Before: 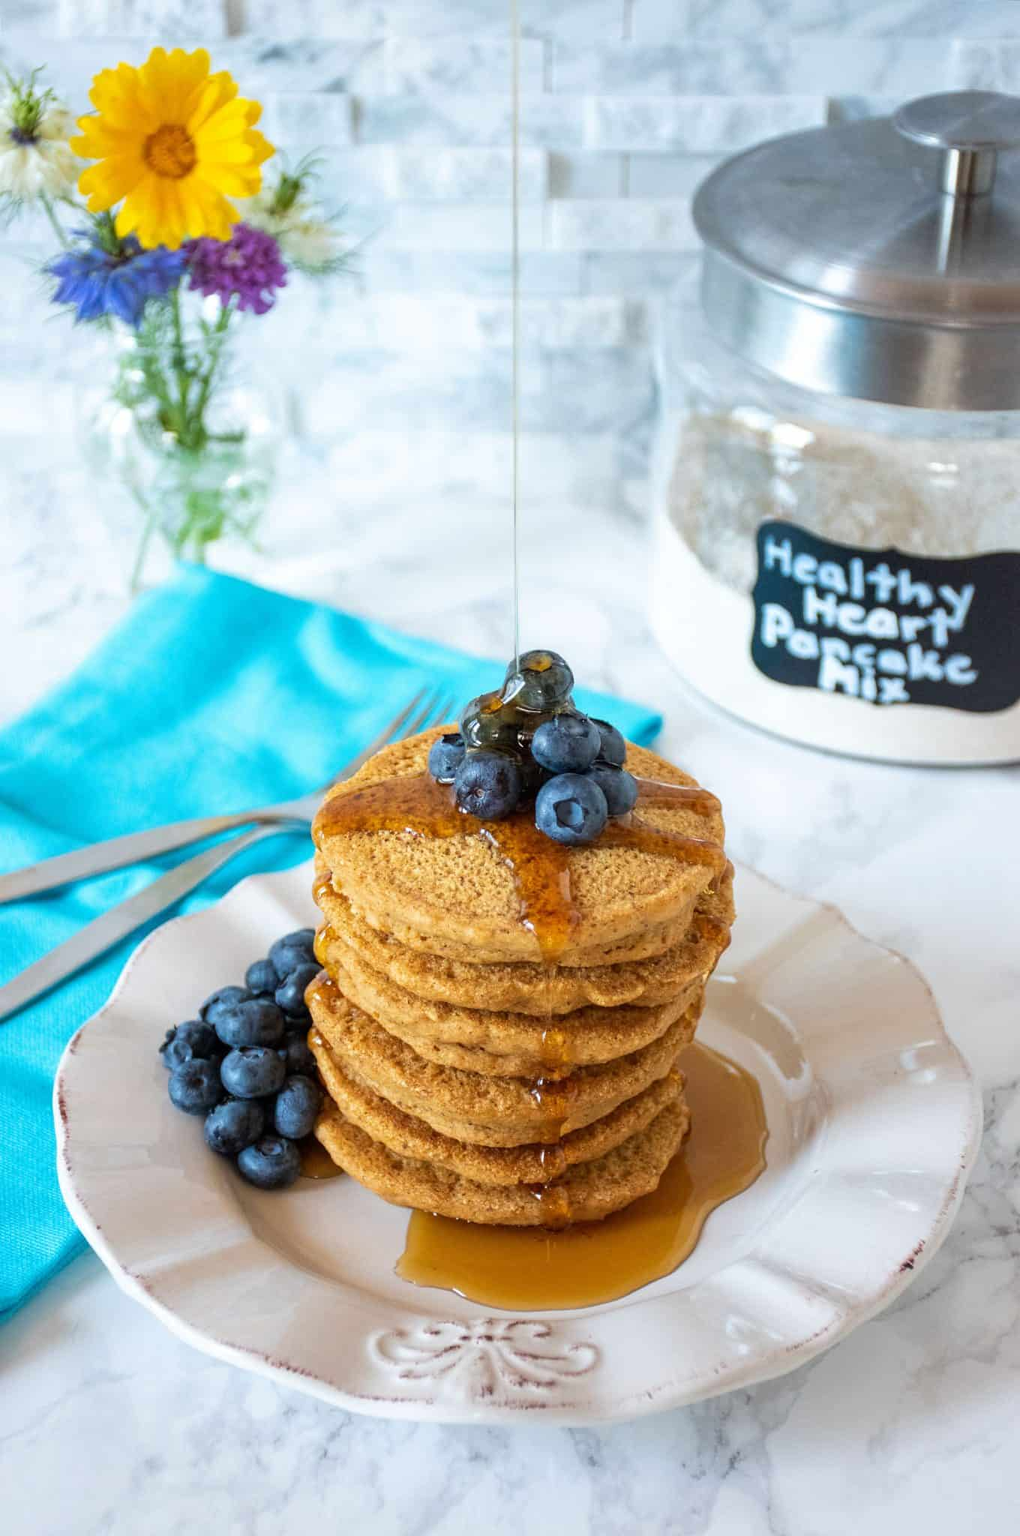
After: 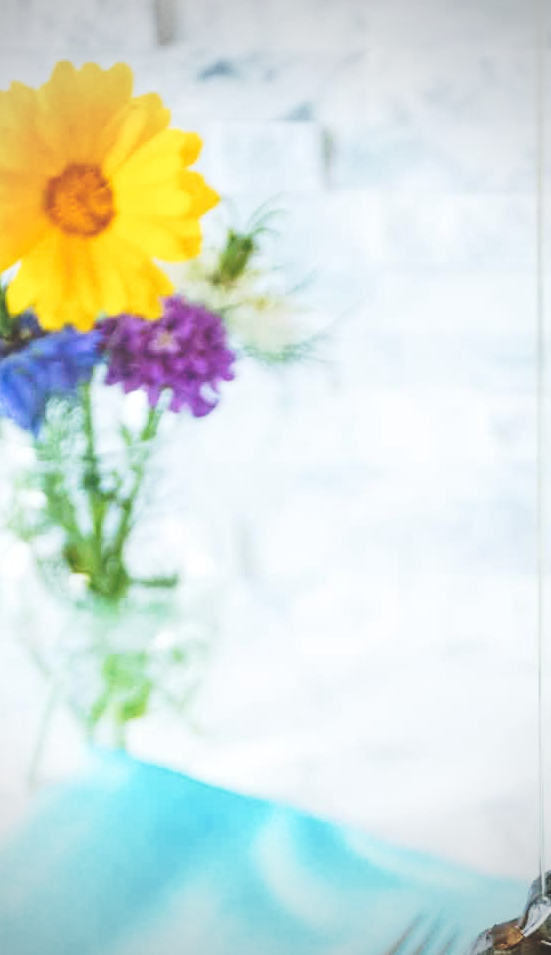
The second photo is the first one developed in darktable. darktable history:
crop and rotate: left 10.833%, top 0.113%, right 48.636%, bottom 53.256%
tone curve: curves: ch0 [(0, 0) (0.003, 0.203) (0.011, 0.203) (0.025, 0.21) (0.044, 0.22) (0.069, 0.231) (0.1, 0.243) (0.136, 0.255) (0.177, 0.277) (0.224, 0.305) (0.277, 0.346) (0.335, 0.412) (0.399, 0.492) (0.468, 0.571) (0.543, 0.658) (0.623, 0.75) (0.709, 0.837) (0.801, 0.905) (0.898, 0.955) (1, 1)], preserve colors none
vignetting: fall-off start 71.4%, unbound false
